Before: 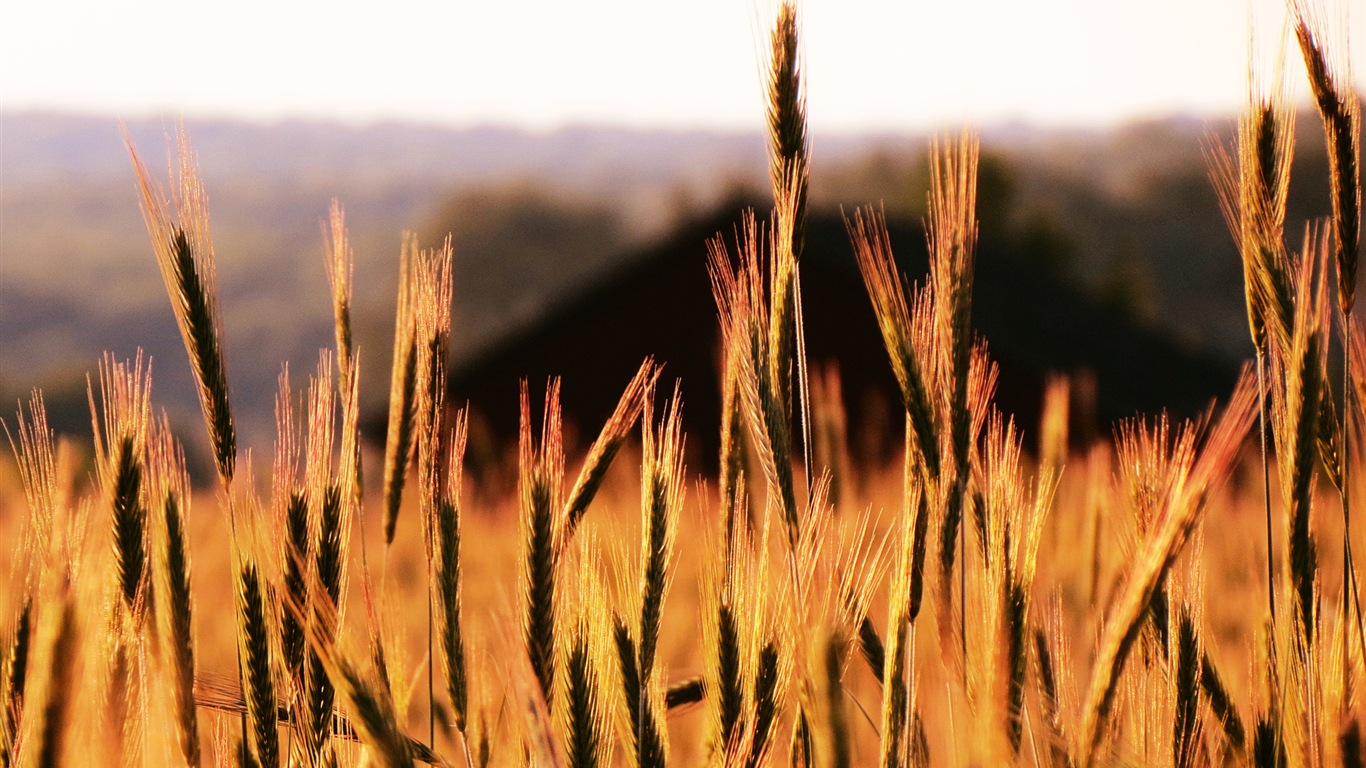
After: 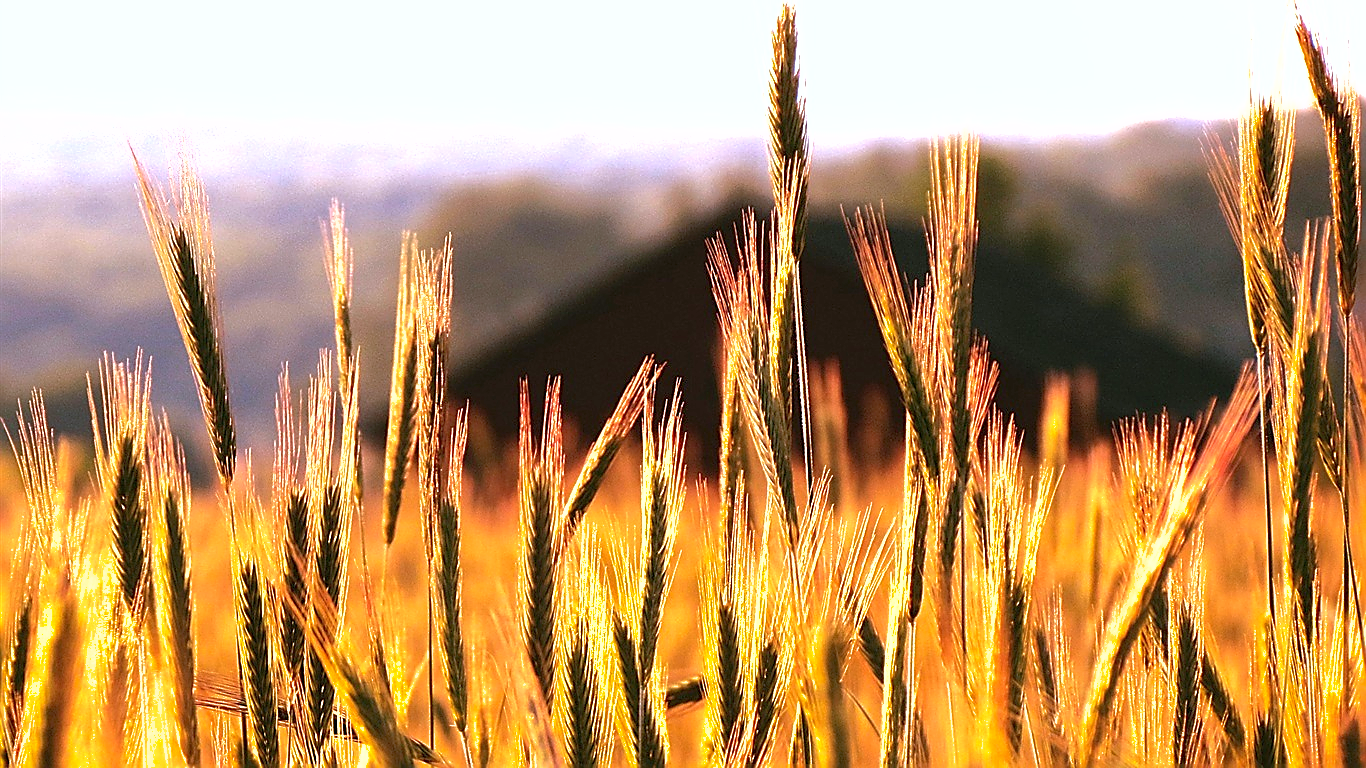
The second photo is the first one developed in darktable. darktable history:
exposure: black level correction 0, exposure 1 EV, compensate exposure bias true, compensate highlight preservation false
sharpen: radius 1.4, amount 1.25, threshold 0.7
white balance: red 0.926, green 1.003, blue 1.133
shadows and highlights: on, module defaults
